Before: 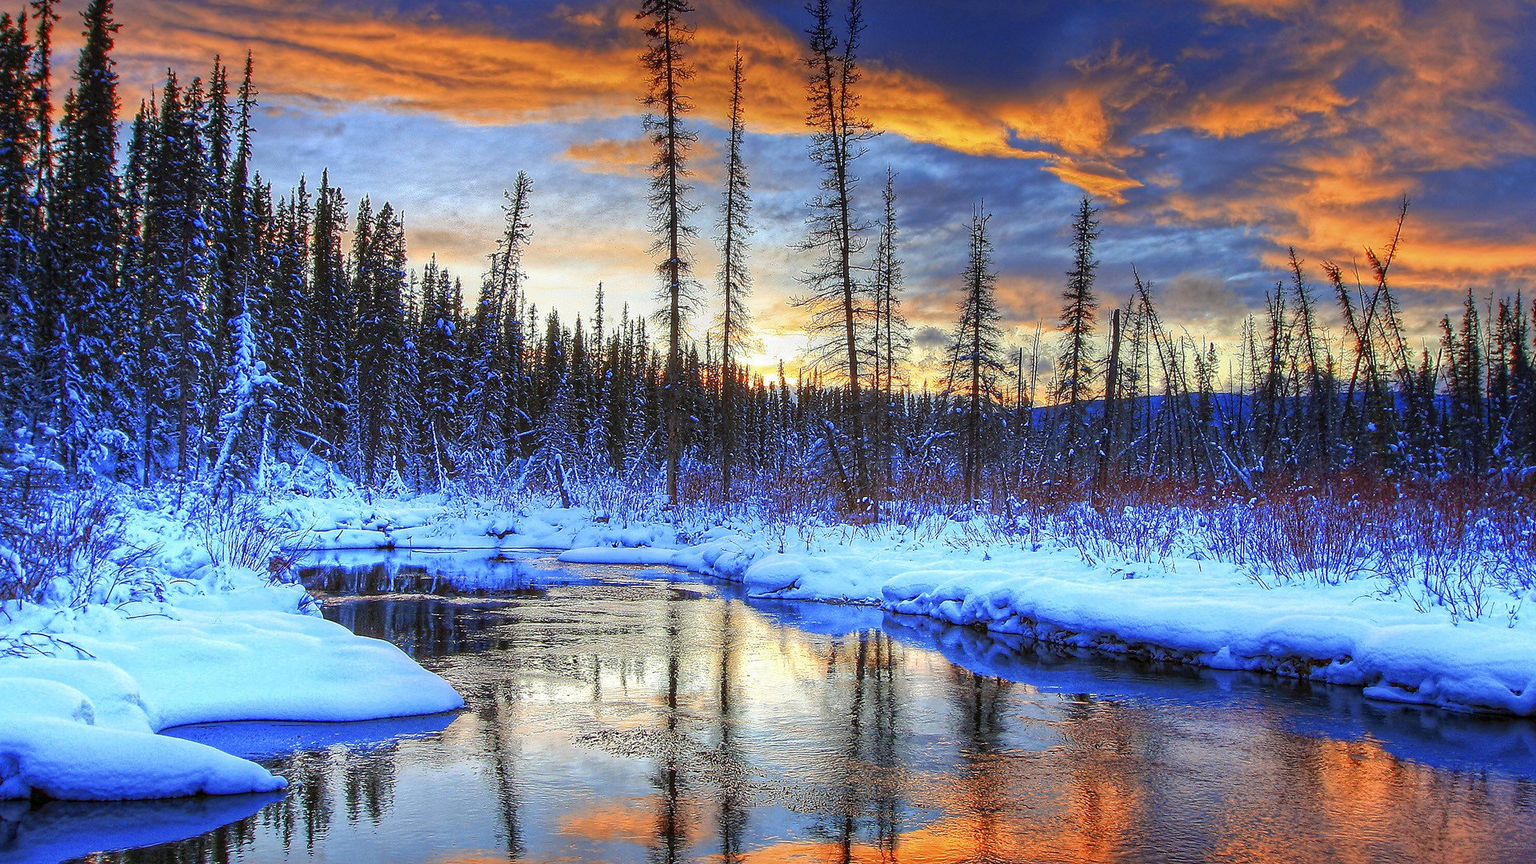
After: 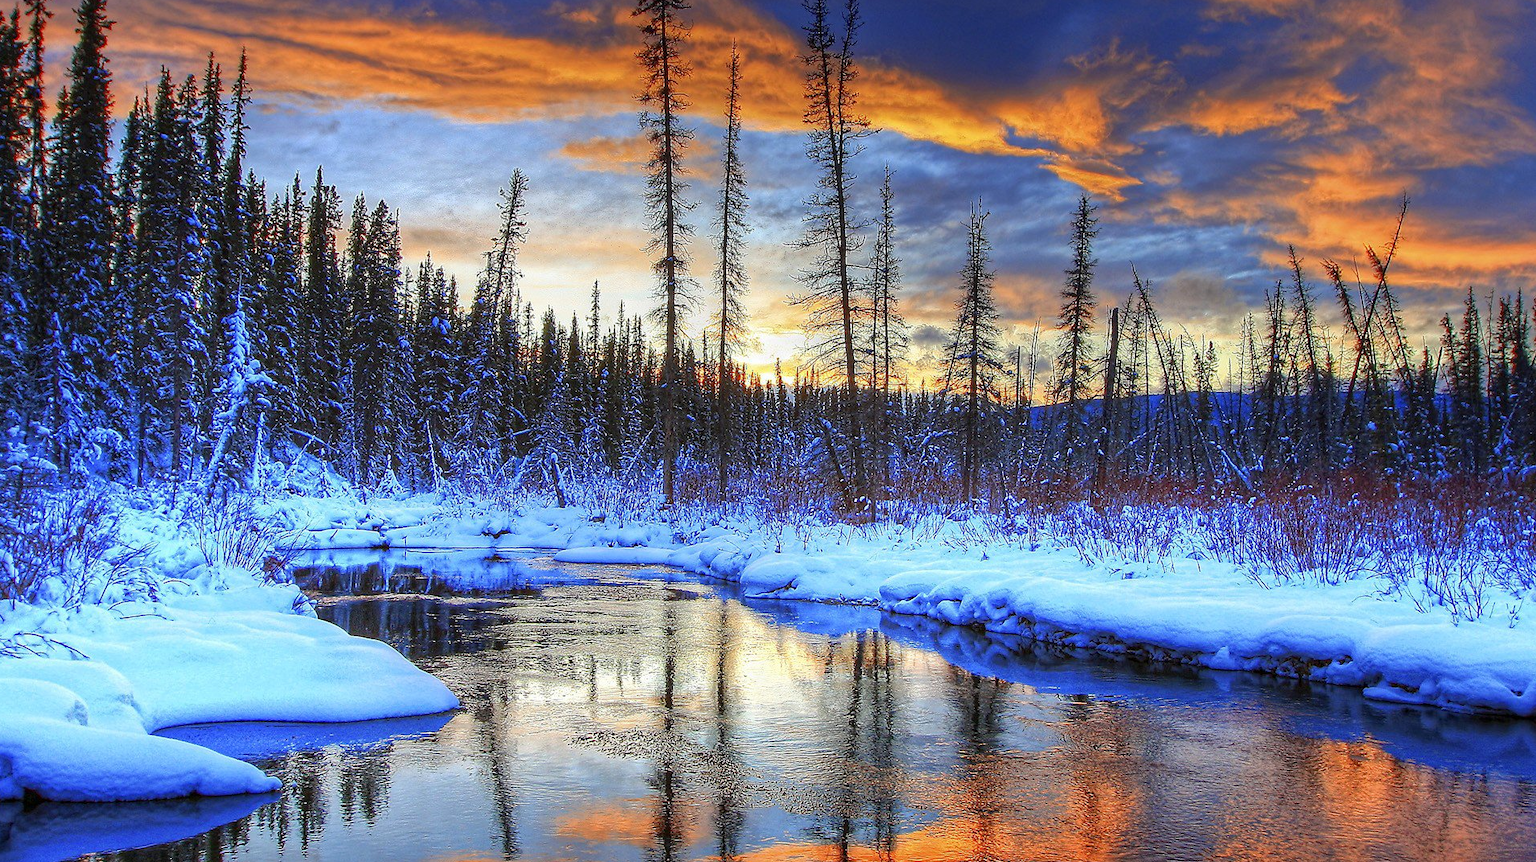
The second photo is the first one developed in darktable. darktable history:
crop and rotate: left 0.519%, top 0.378%, bottom 0.252%
